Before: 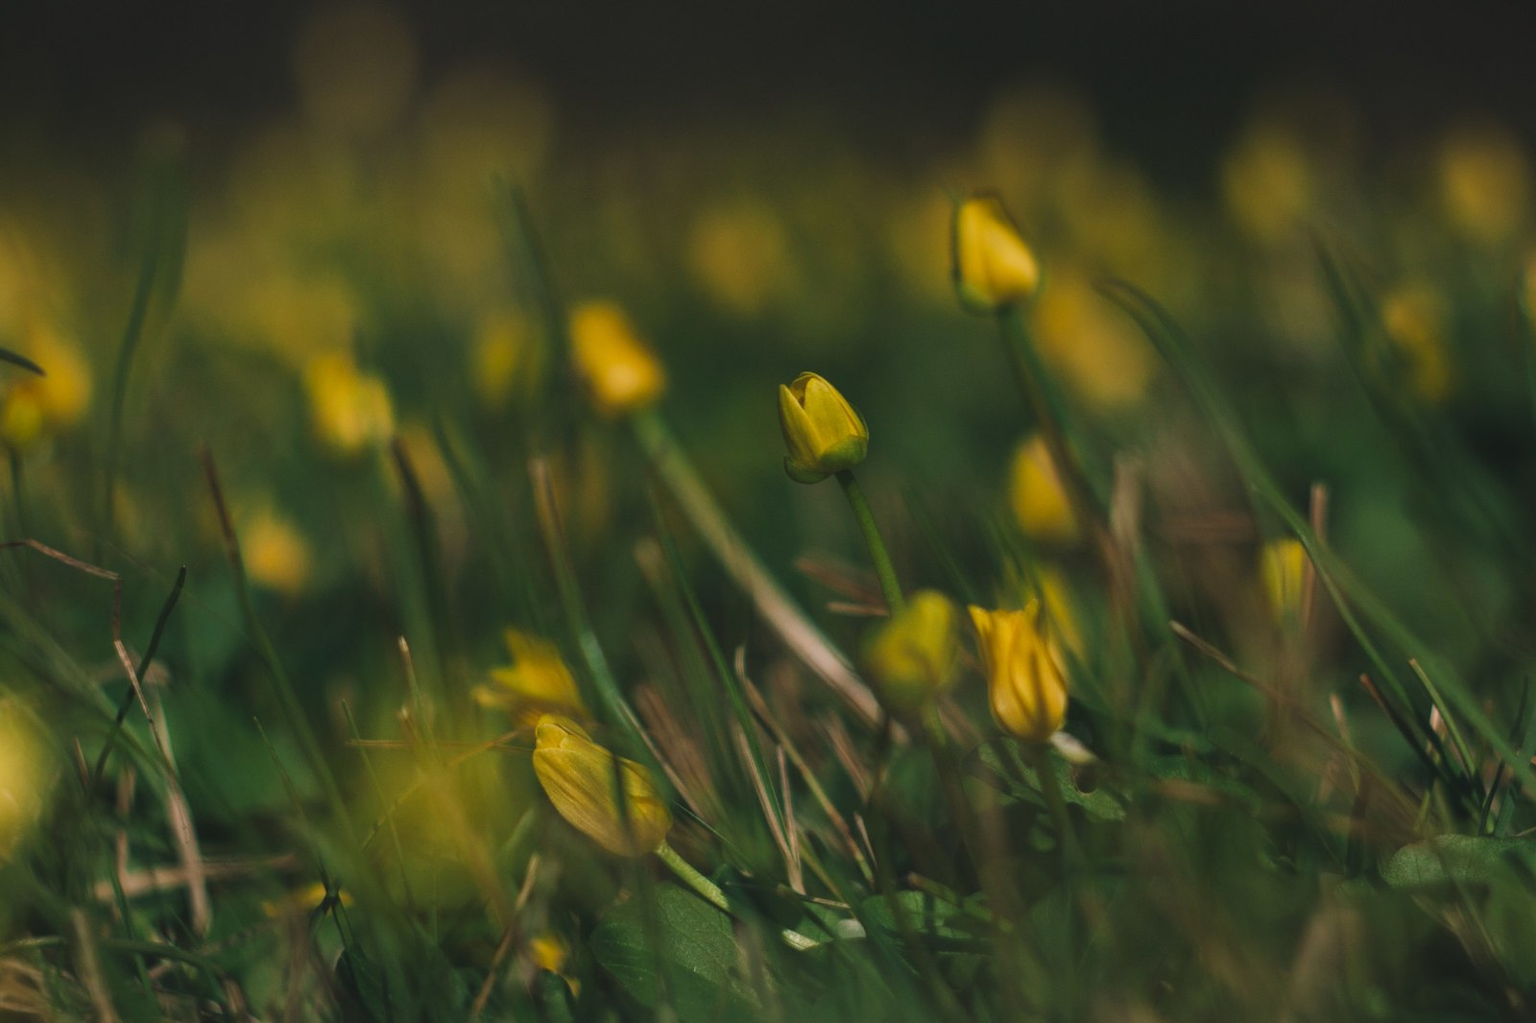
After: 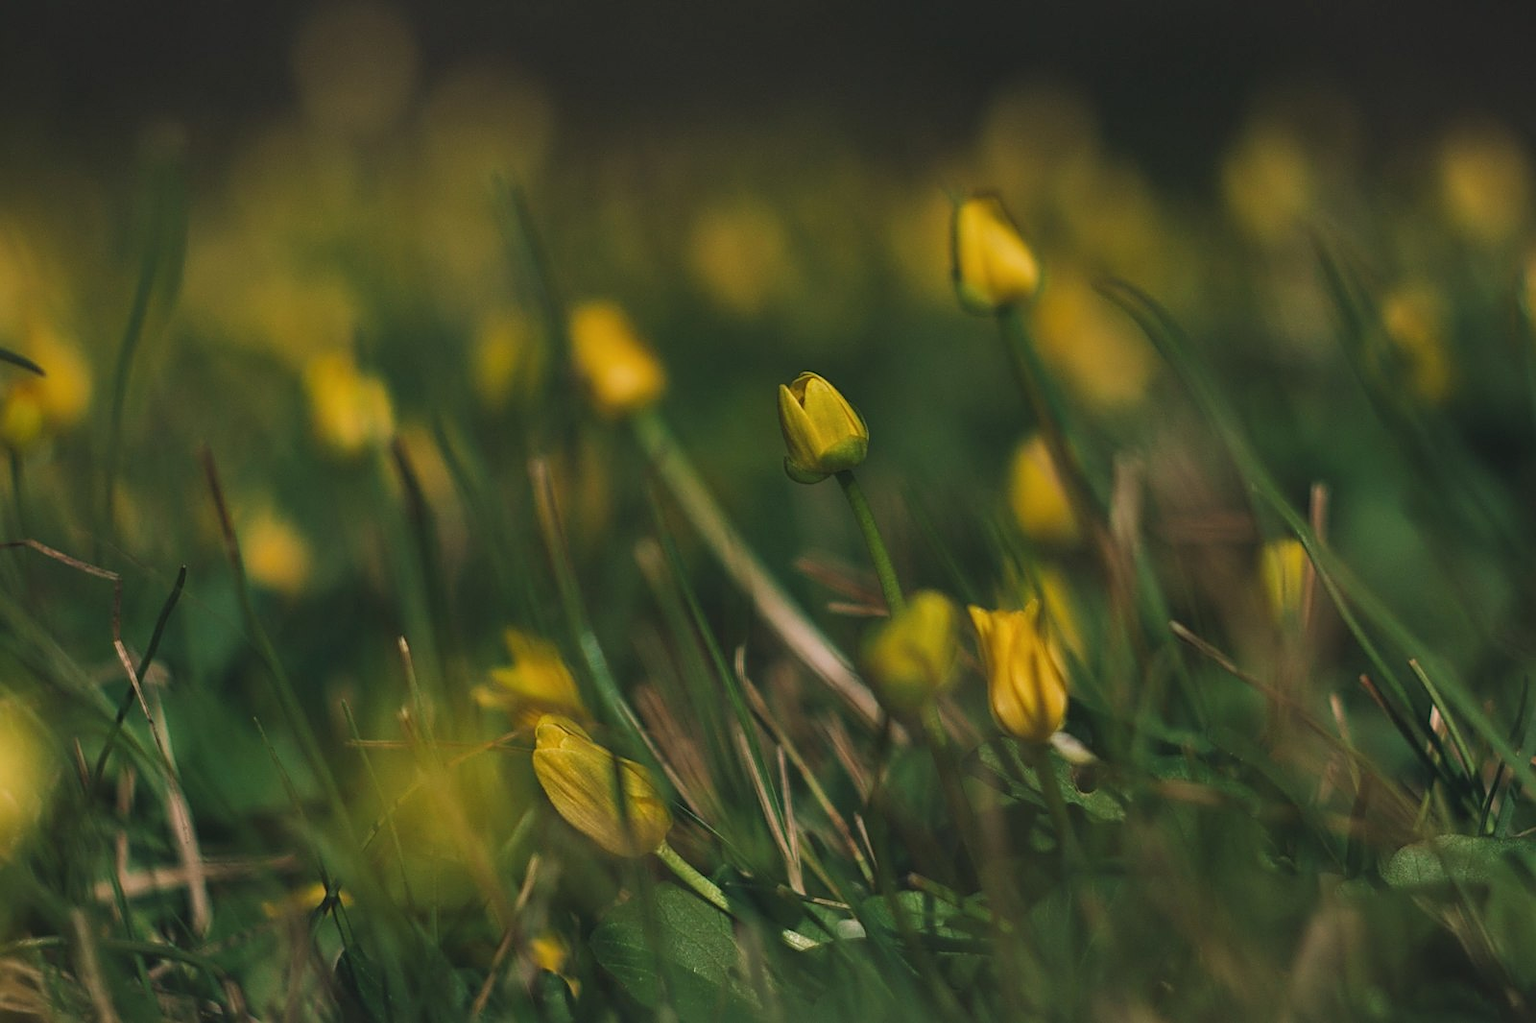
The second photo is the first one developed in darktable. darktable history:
shadows and highlights: shadows 32, highlights -32, soften with gaussian
sharpen: on, module defaults
